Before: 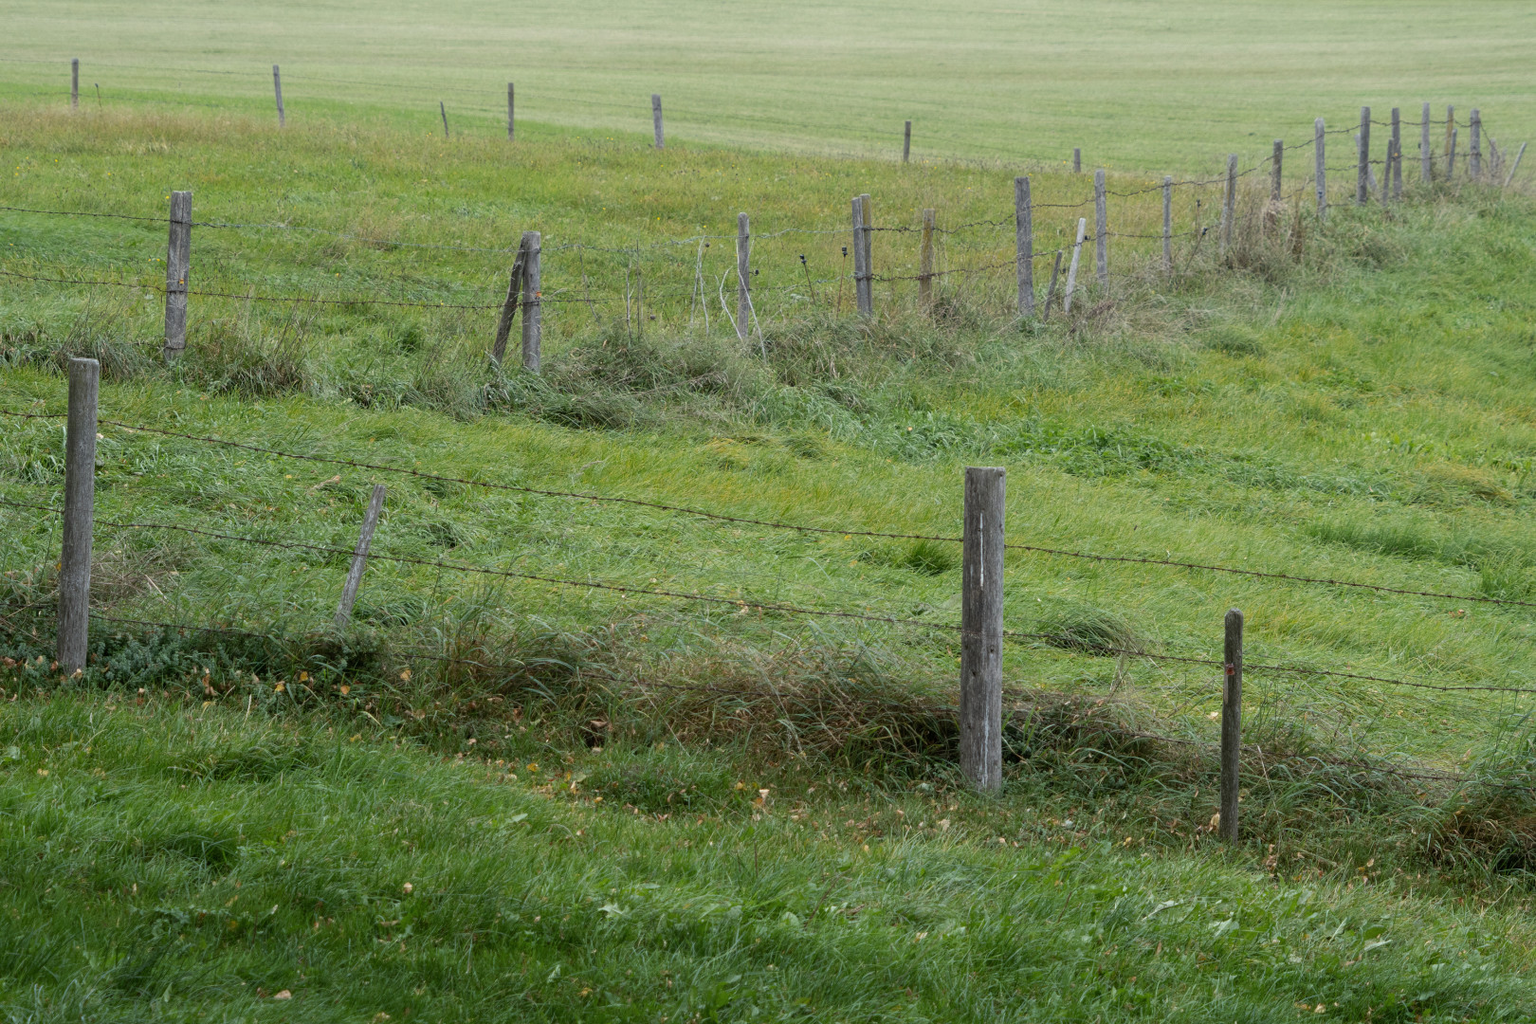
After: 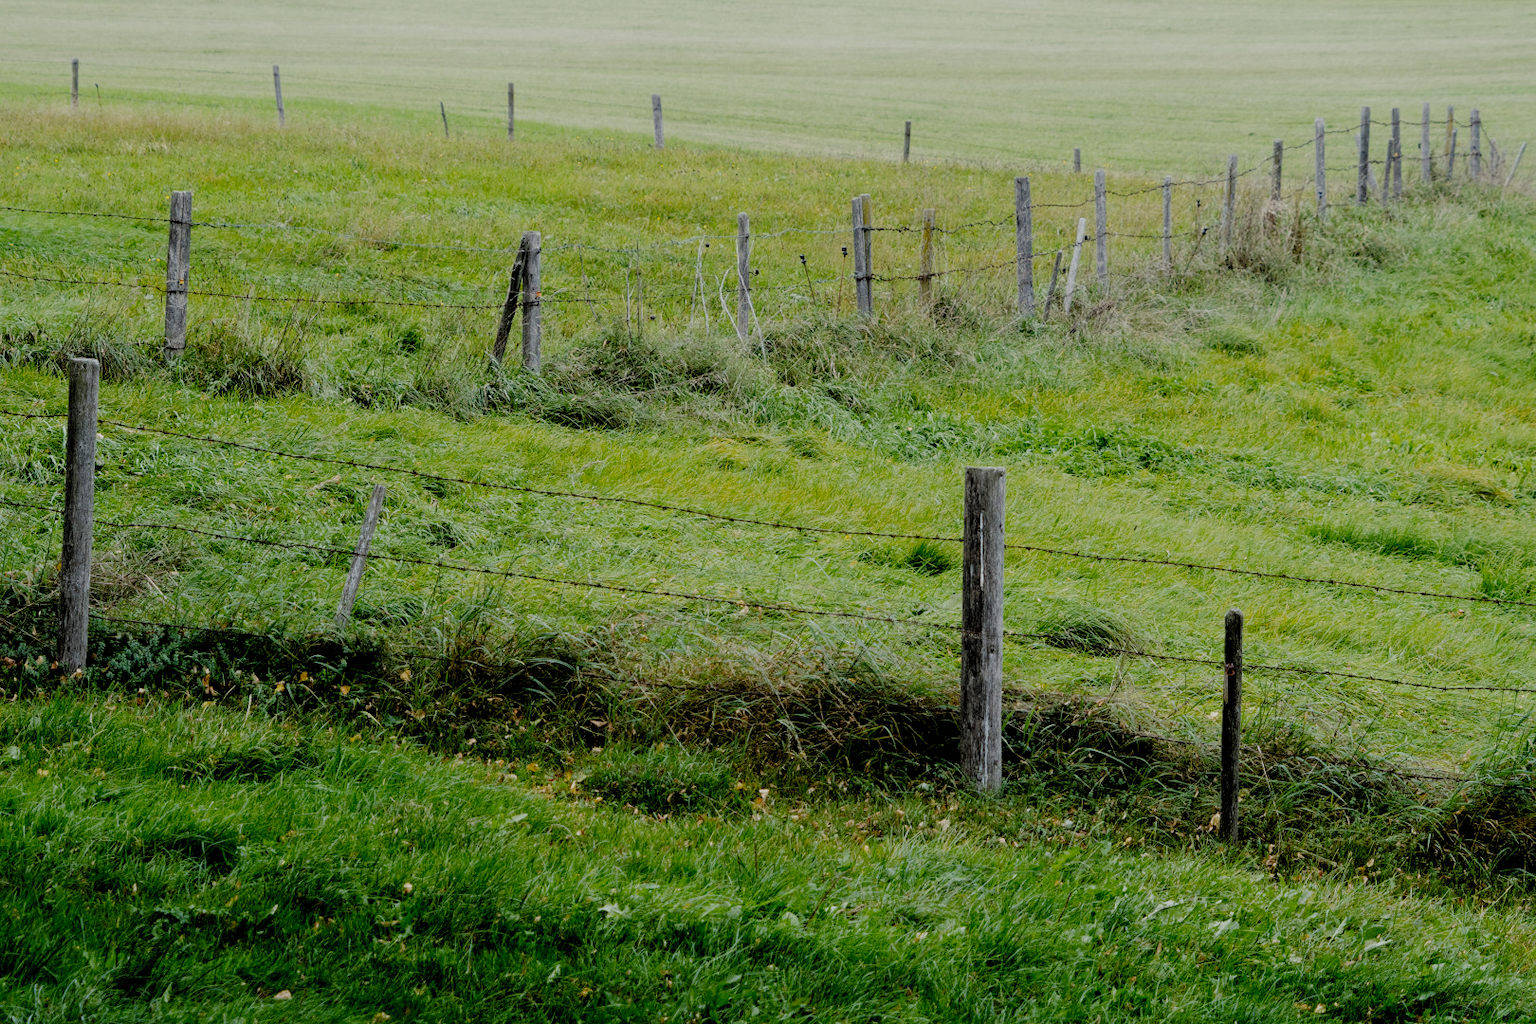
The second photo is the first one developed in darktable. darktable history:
filmic rgb: black relative exposure -2.85 EV, white relative exposure 4.56 EV, hardness 1.77, contrast 1.25, preserve chrominance no, color science v5 (2021)
color correction: saturation 0.98
